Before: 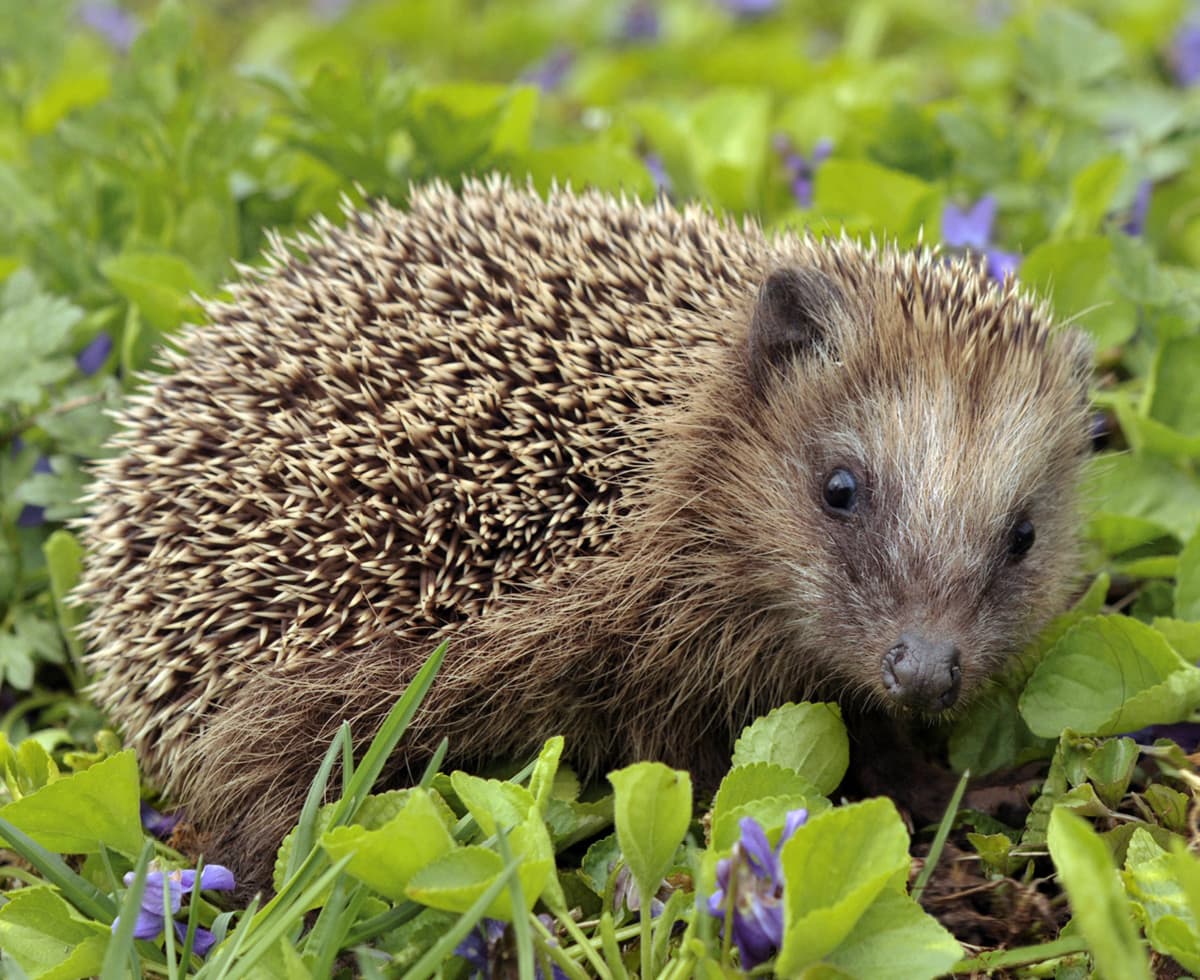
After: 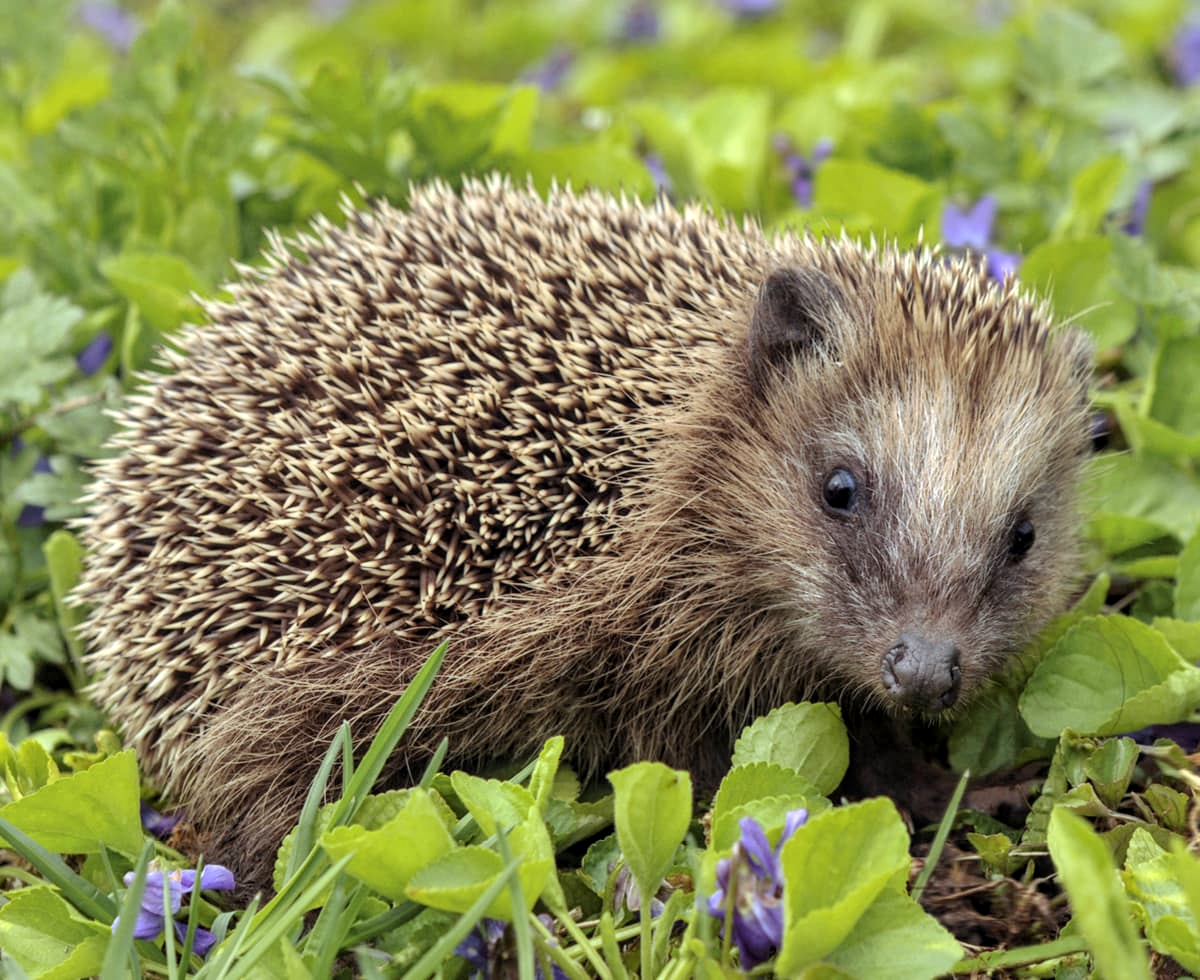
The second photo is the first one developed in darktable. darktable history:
contrast brightness saturation: contrast 0.052, brightness 0.057, saturation 0.011
local contrast: on, module defaults
